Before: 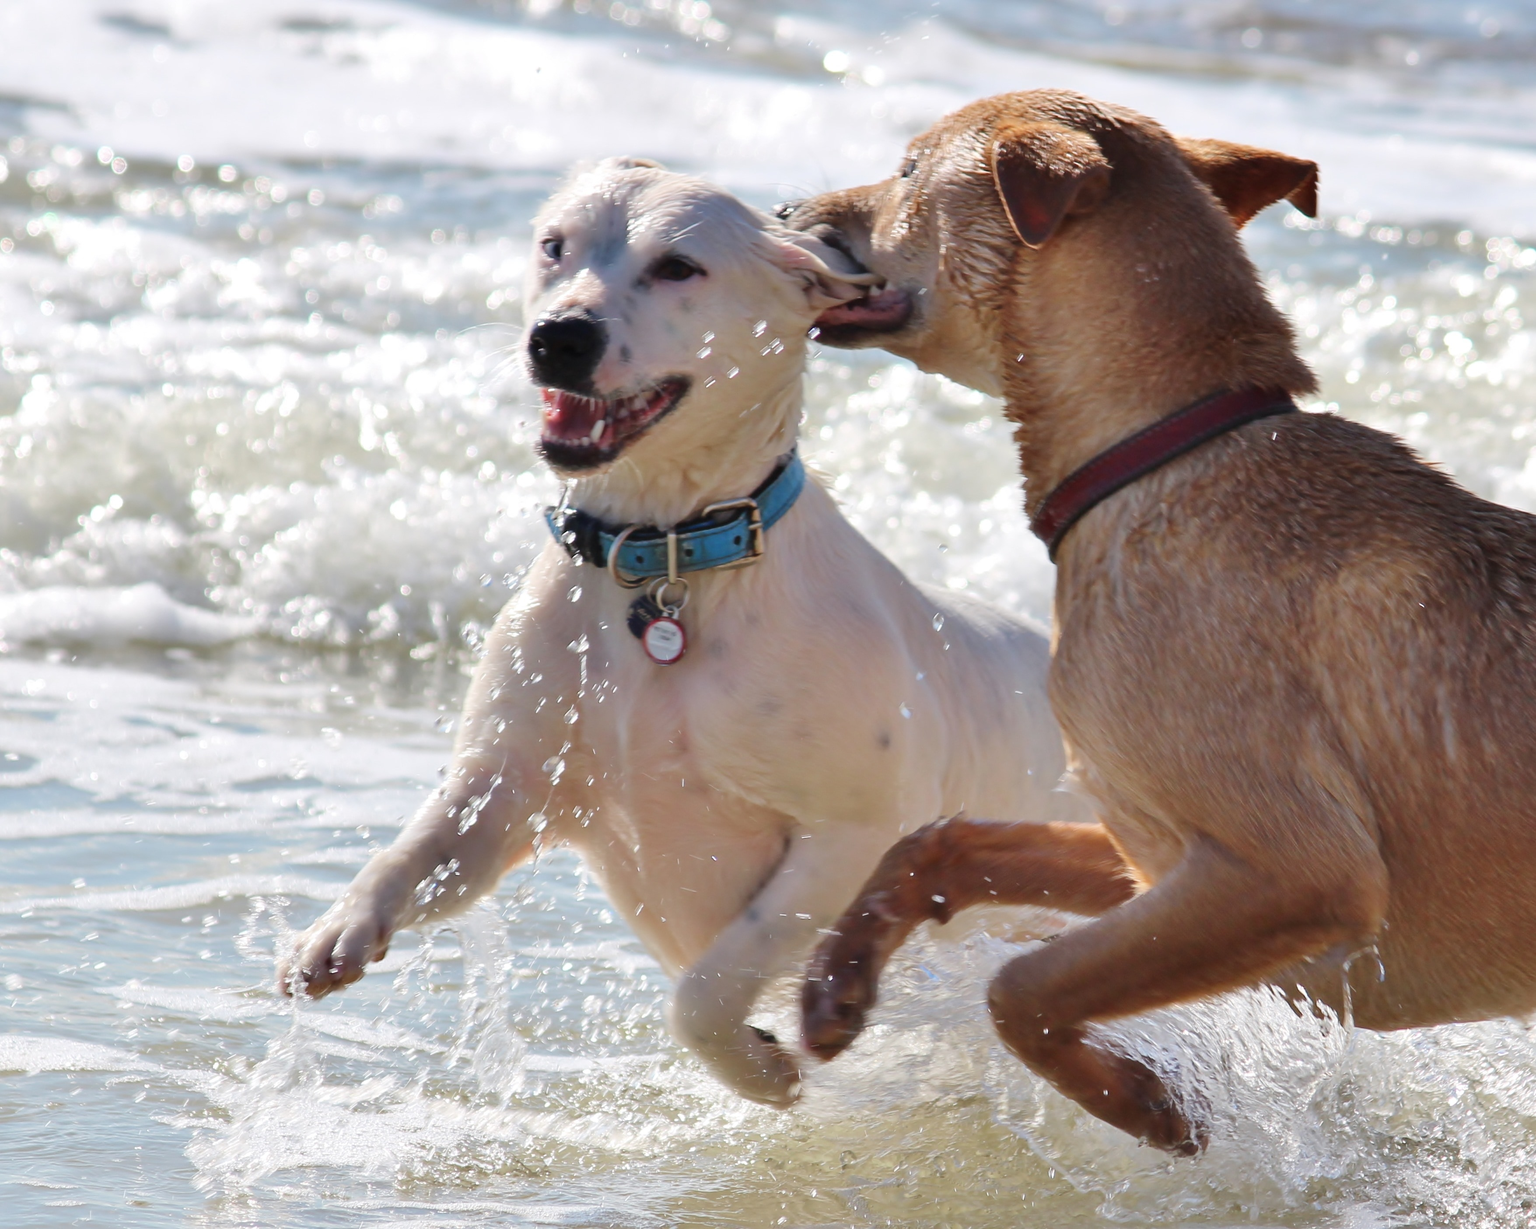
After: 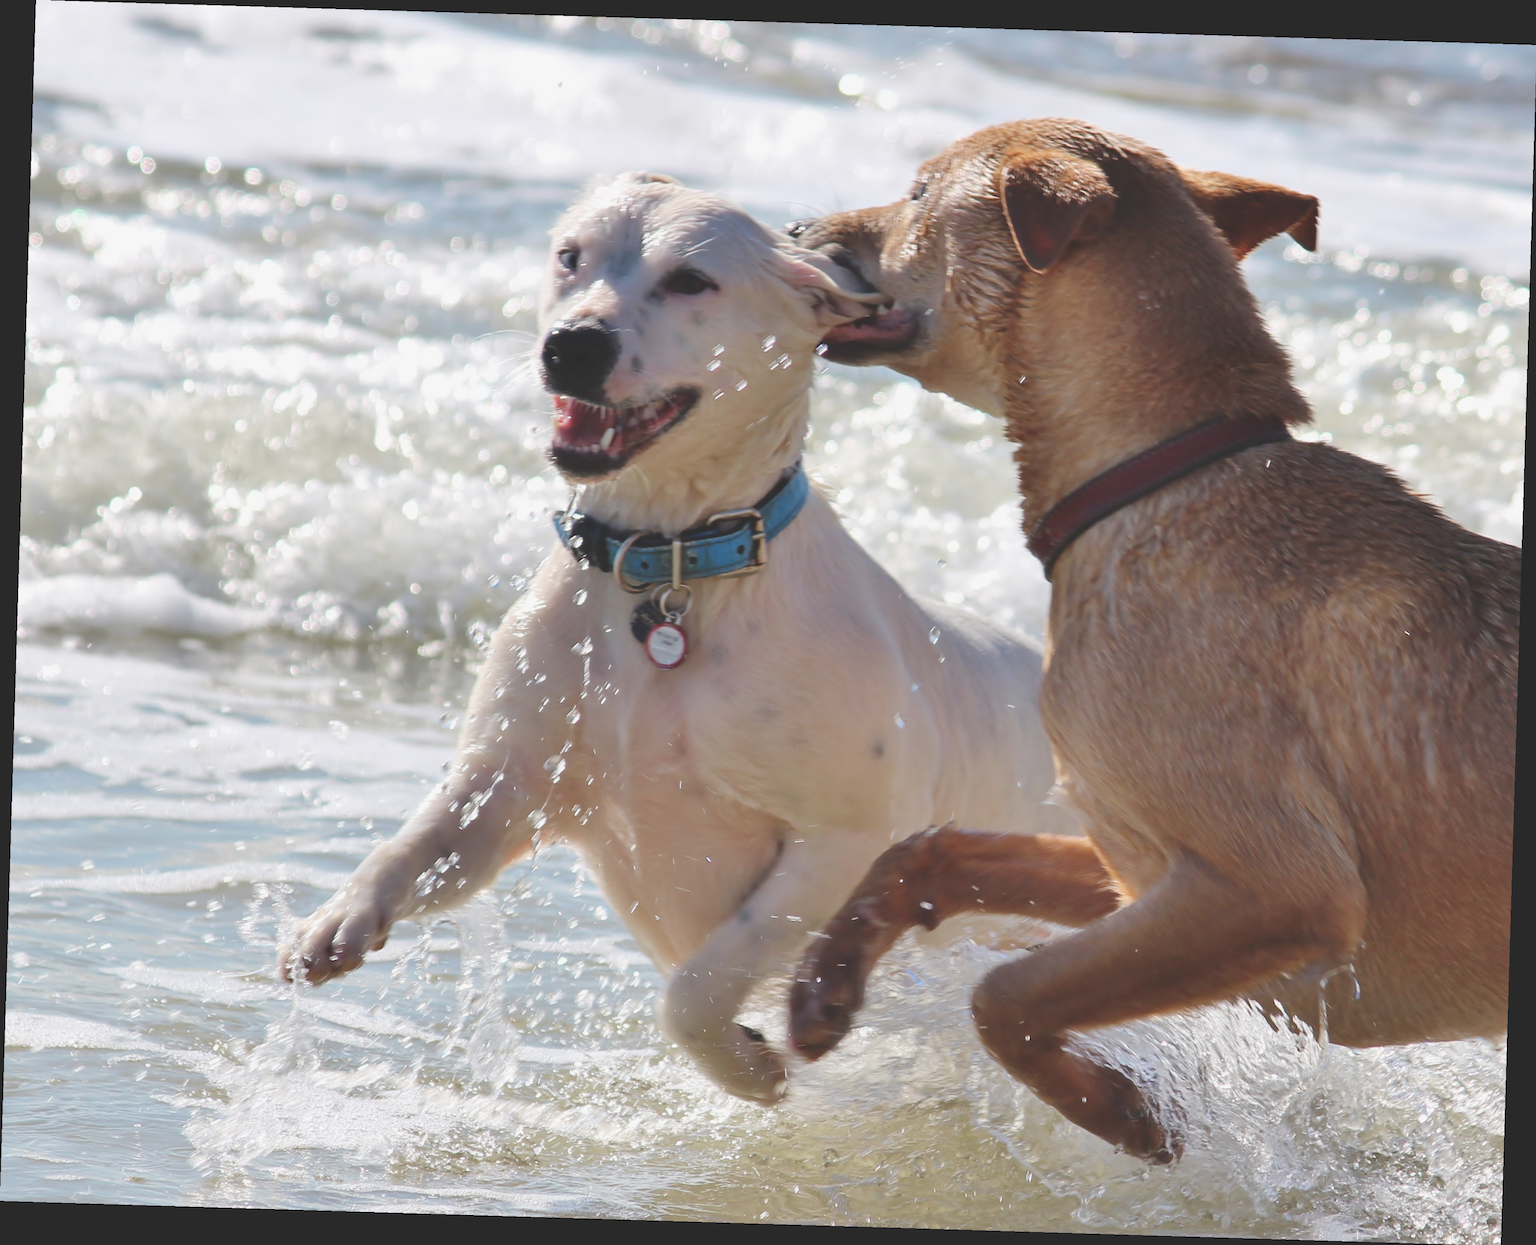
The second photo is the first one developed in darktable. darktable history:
rotate and perspective: rotation 1.72°, automatic cropping off
exposure: black level correction -0.025, exposure -0.117 EV, compensate highlight preservation false
